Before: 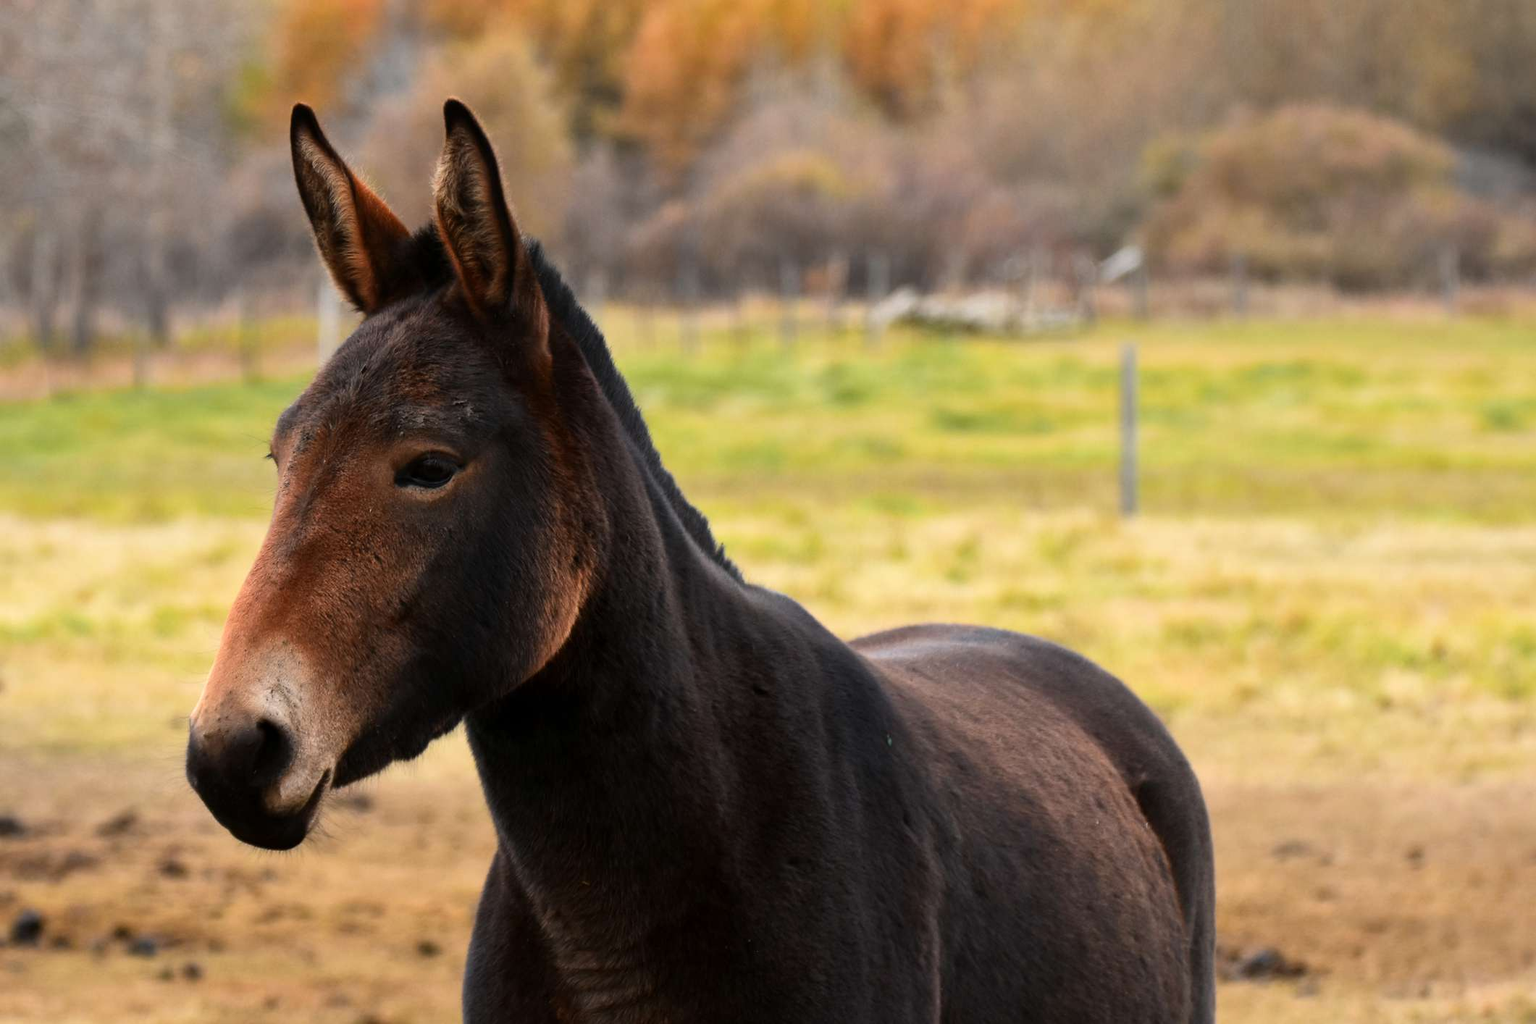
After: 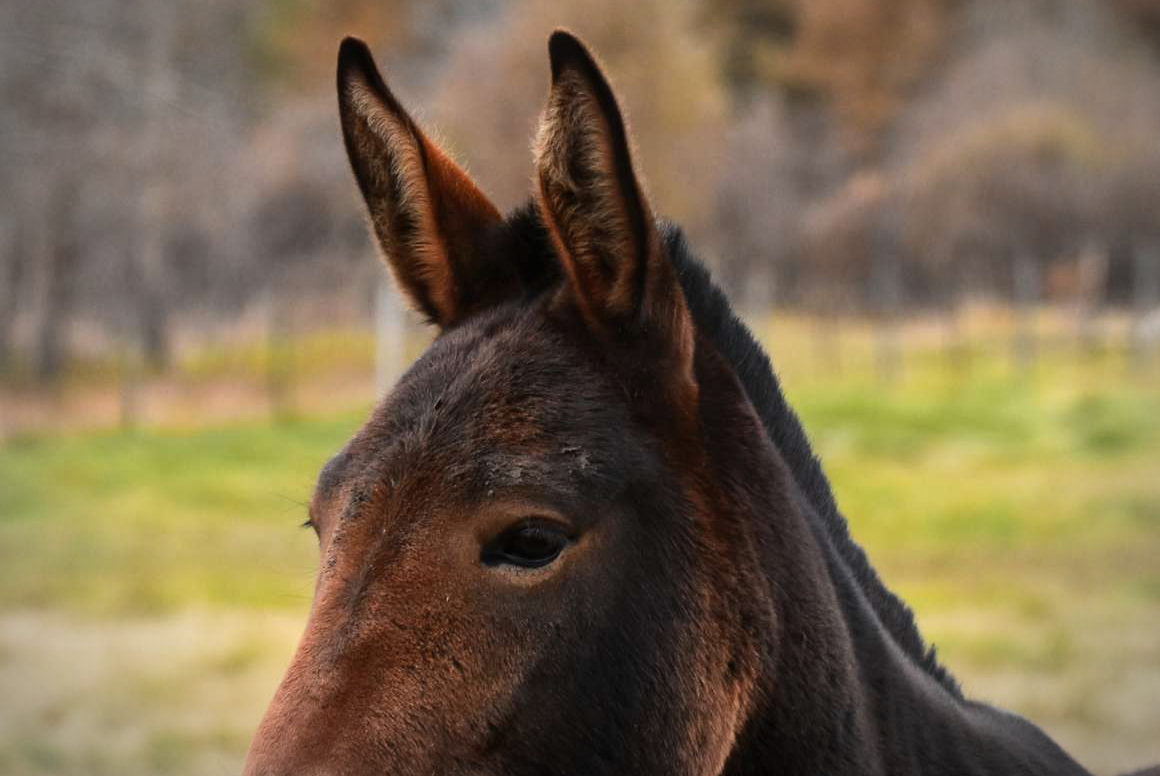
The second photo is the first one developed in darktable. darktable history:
crop and rotate: left 3.047%, top 7.509%, right 42.236%, bottom 37.598%
vignetting: automatic ratio true
local contrast: detail 110%
